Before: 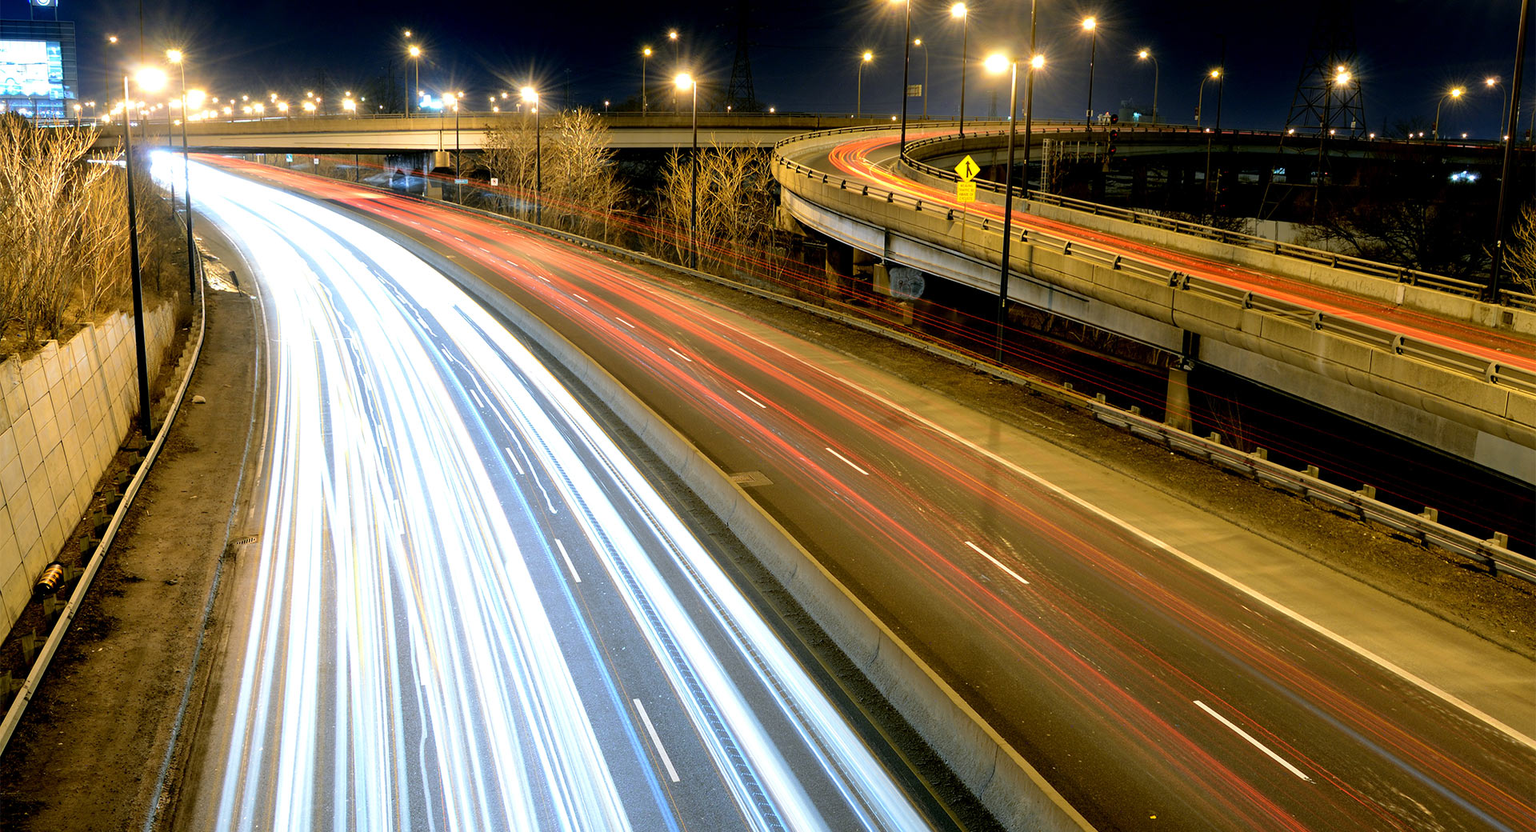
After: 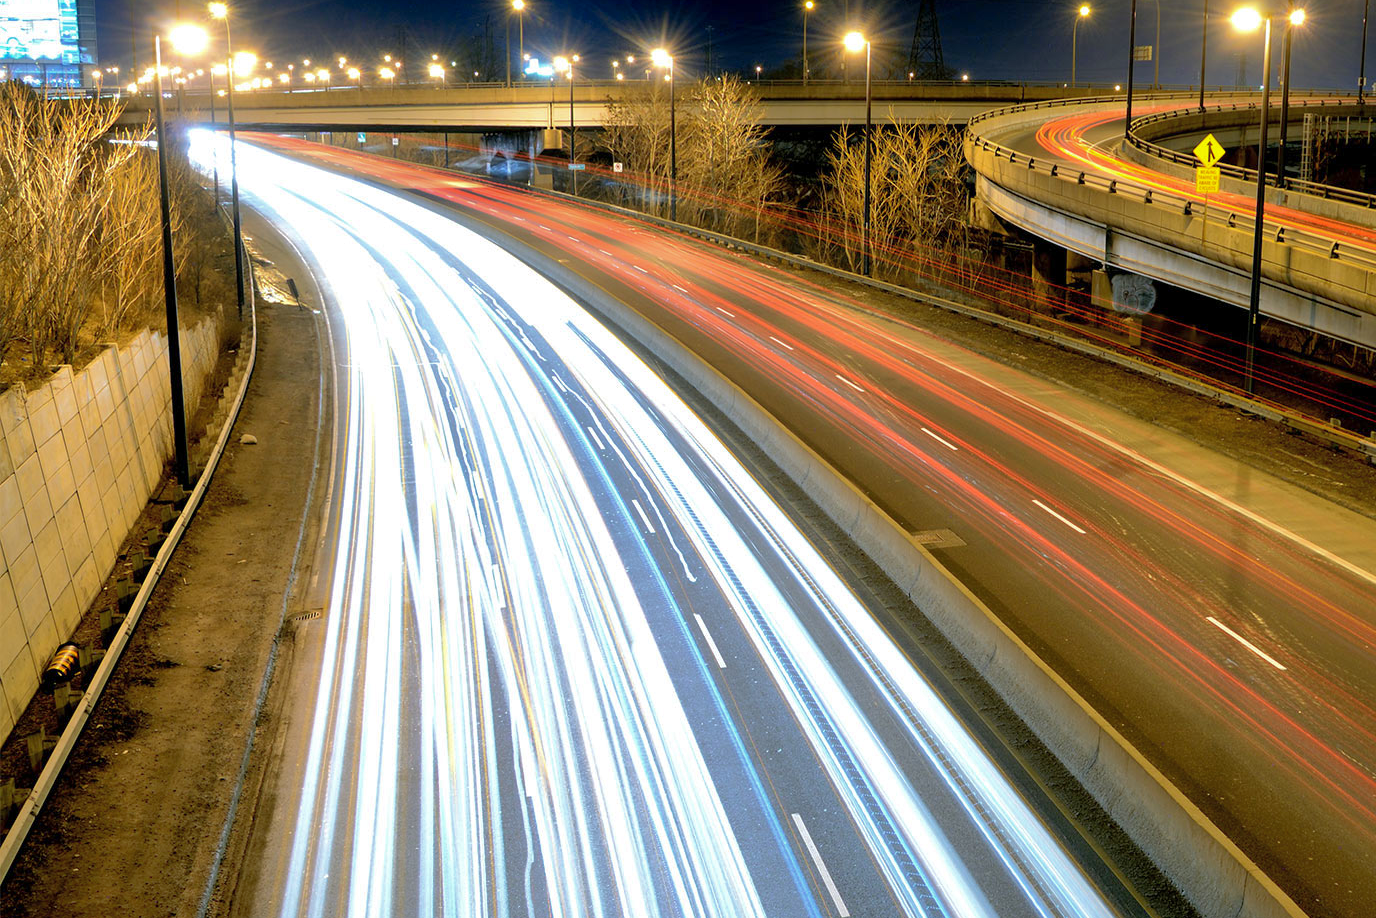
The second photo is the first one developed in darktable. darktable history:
crop: top 5.803%, right 27.864%, bottom 5.804%
shadows and highlights: on, module defaults
